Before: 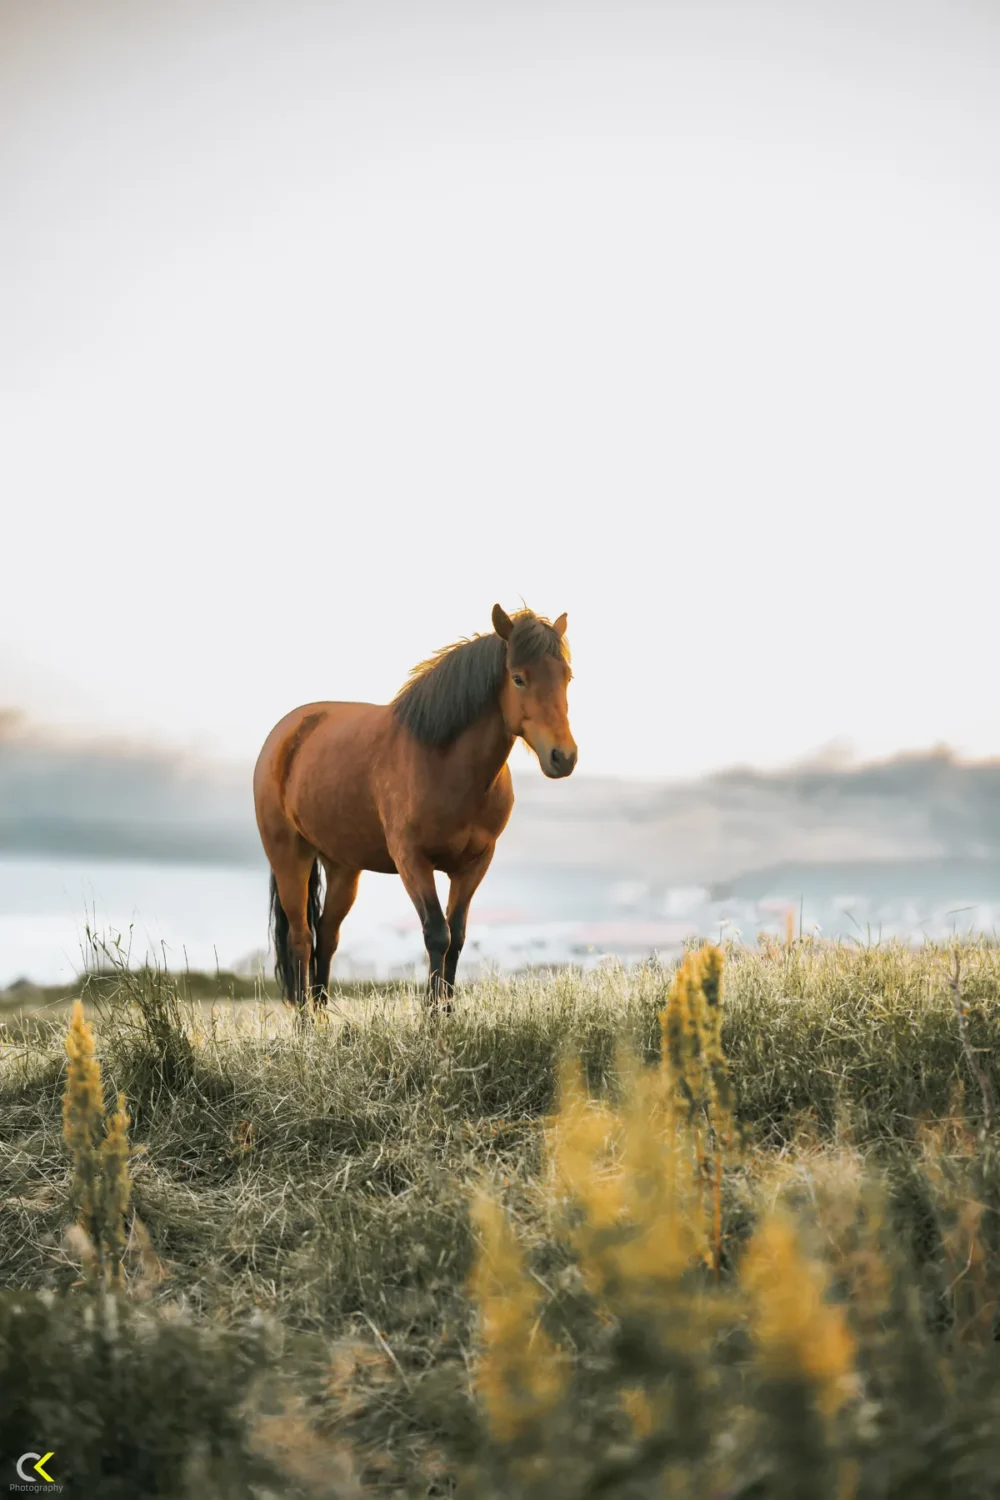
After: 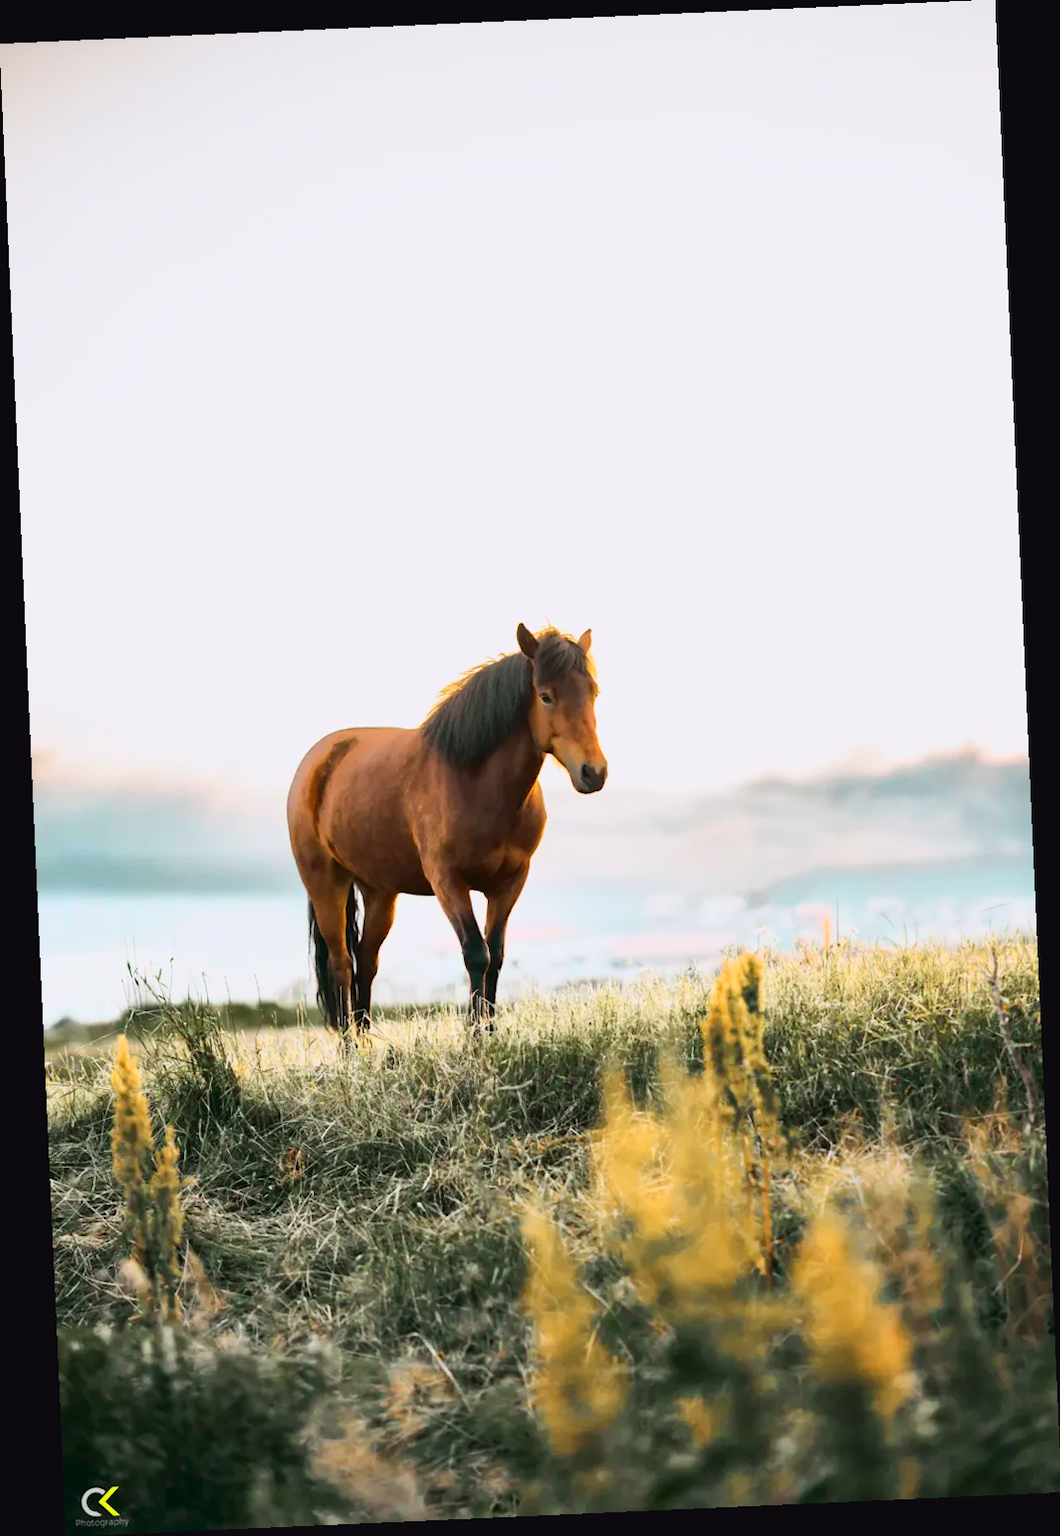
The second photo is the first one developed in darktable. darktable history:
tone equalizer: on, module defaults
rotate and perspective: rotation -2.56°, automatic cropping off
tone curve: curves: ch0 [(0, 0.031) (0.139, 0.084) (0.311, 0.278) (0.495, 0.544) (0.718, 0.816) (0.841, 0.909) (1, 0.967)]; ch1 [(0, 0) (0.272, 0.249) (0.388, 0.385) (0.479, 0.456) (0.495, 0.497) (0.538, 0.55) (0.578, 0.595) (0.707, 0.778) (1, 1)]; ch2 [(0, 0) (0.125, 0.089) (0.353, 0.329) (0.443, 0.408) (0.502, 0.495) (0.56, 0.553) (0.608, 0.631) (1, 1)], color space Lab, independent channels, preserve colors none
